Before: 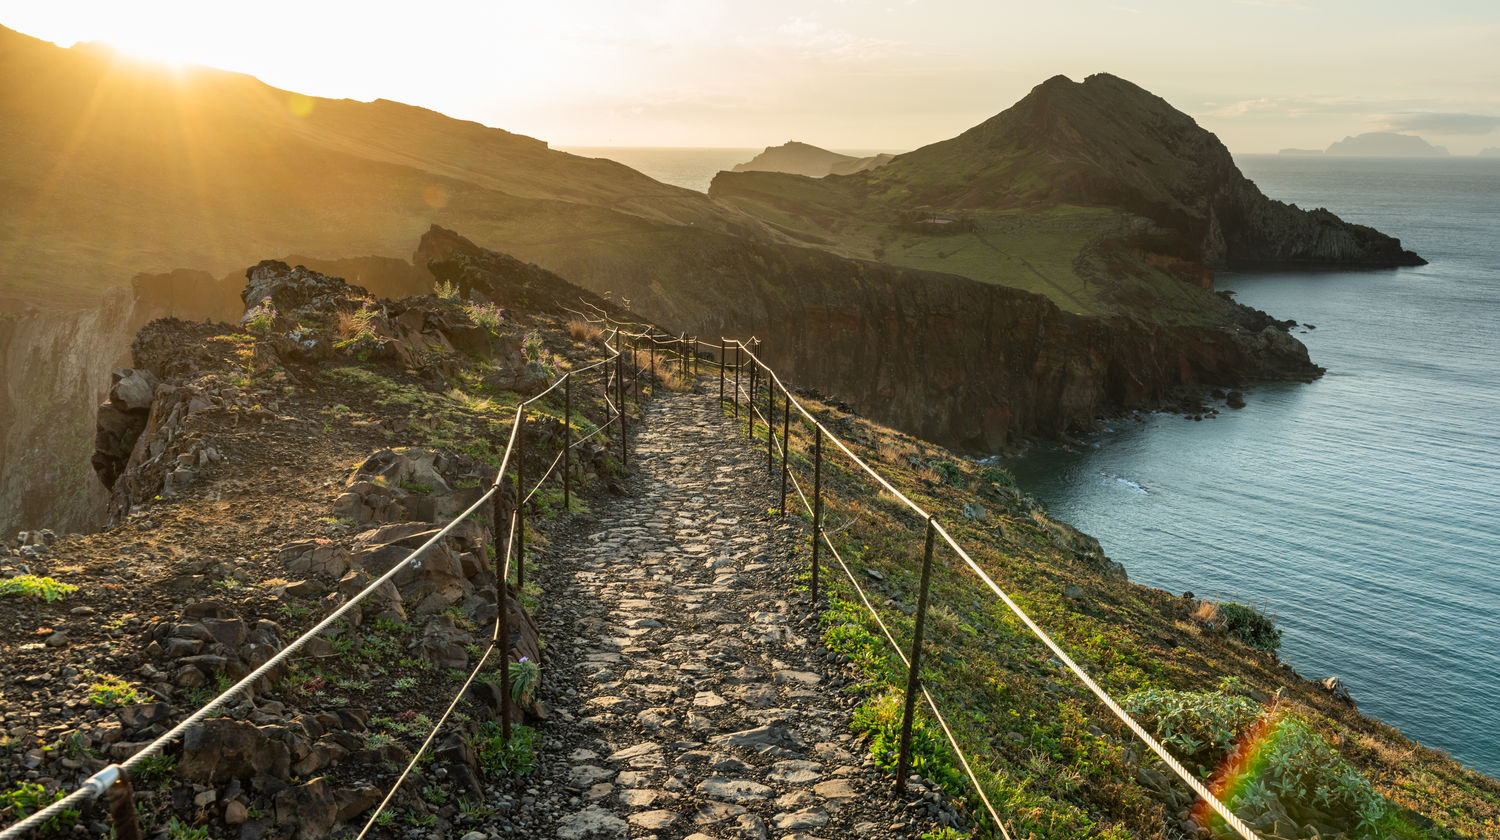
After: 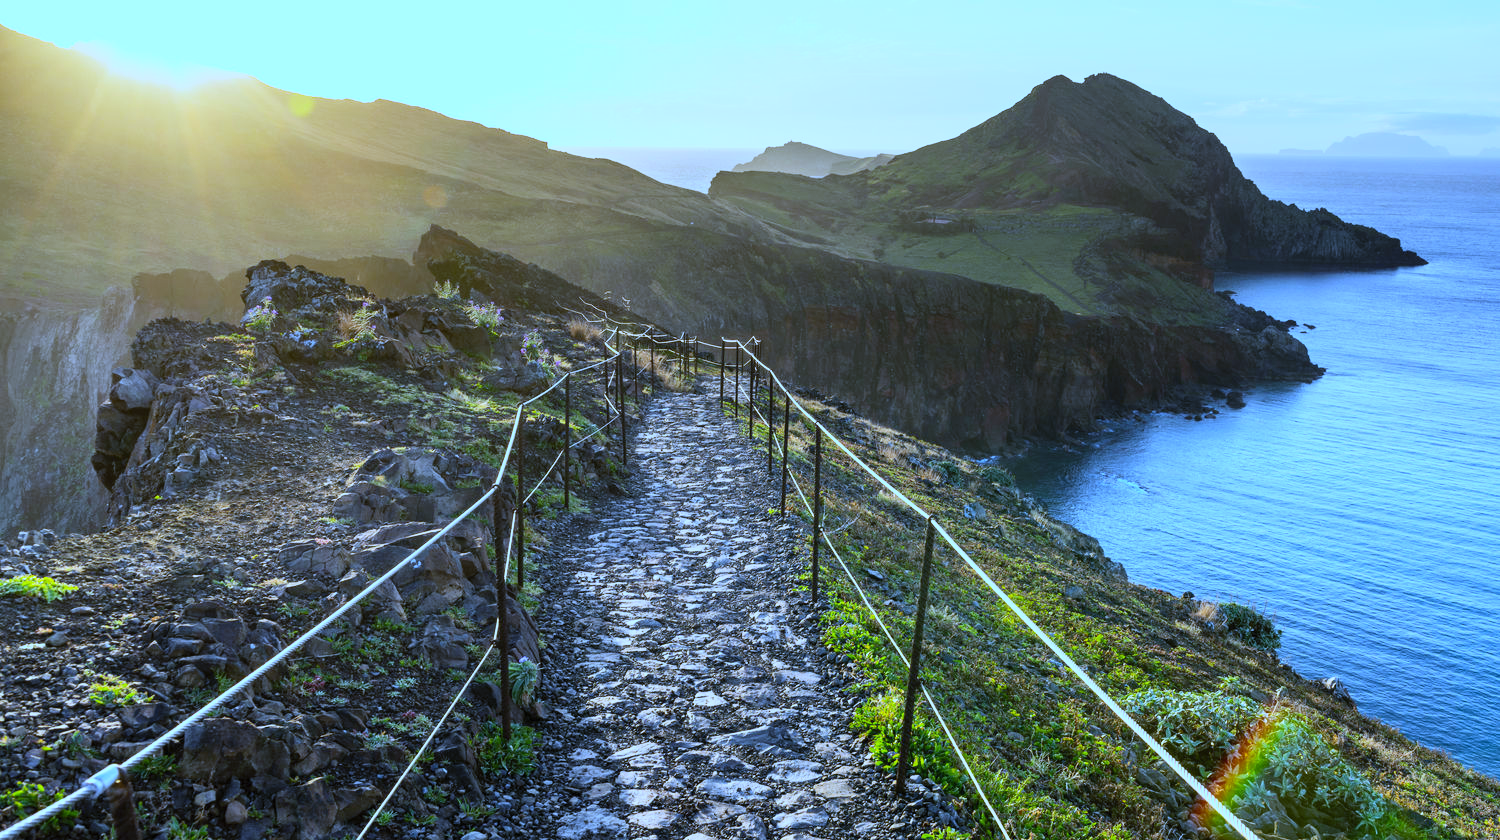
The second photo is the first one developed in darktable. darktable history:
contrast brightness saturation: contrast 0.2, brightness 0.16, saturation 0.22
white balance: red 0.766, blue 1.537
